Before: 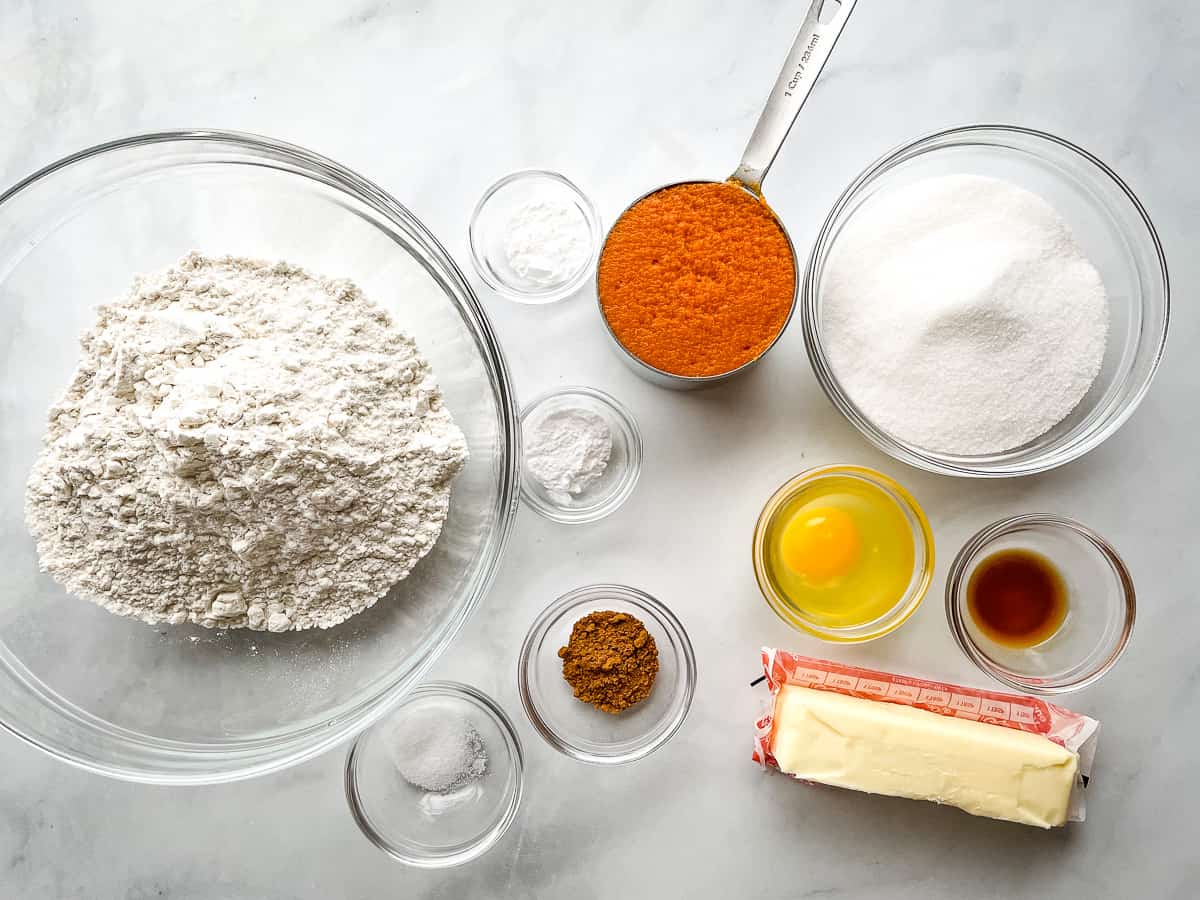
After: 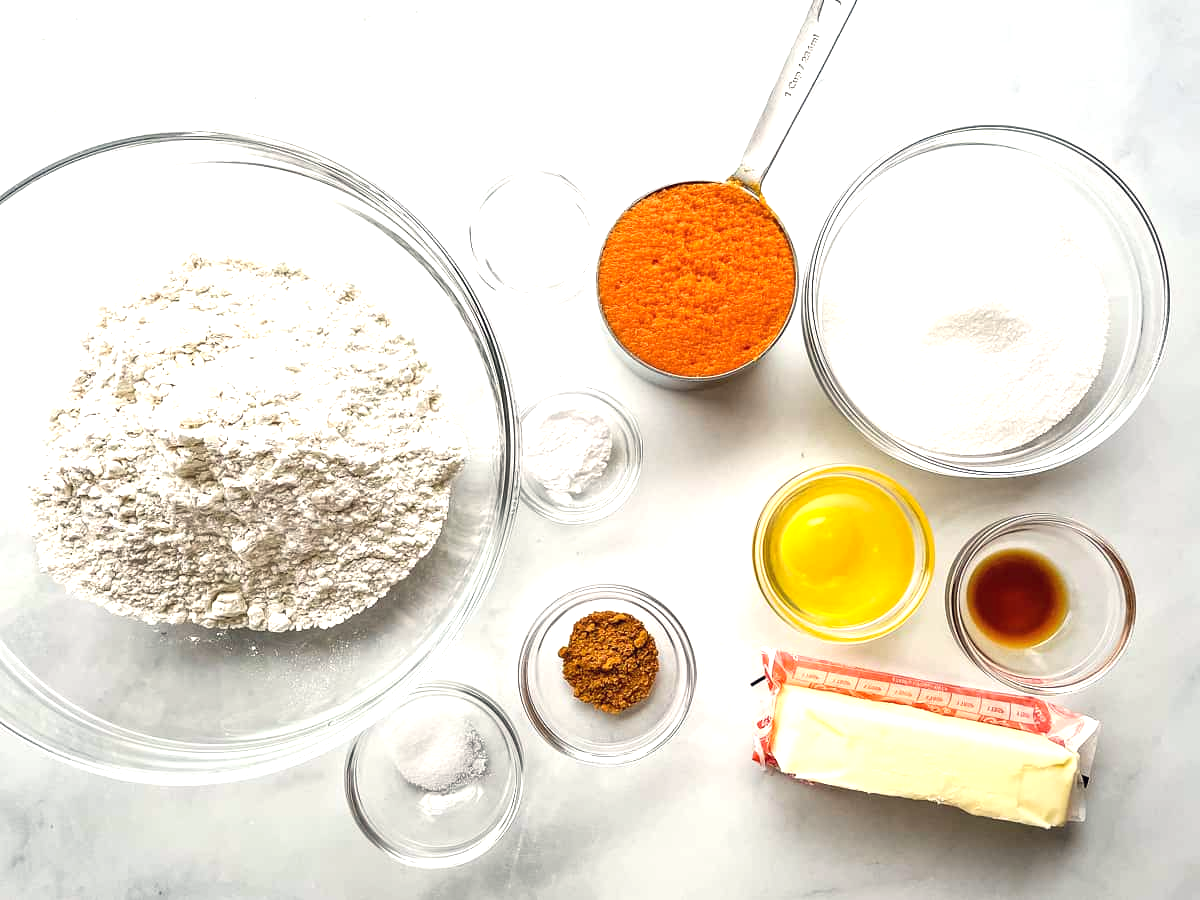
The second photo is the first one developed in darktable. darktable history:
exposure: exposure 0.67 EV, compensate exposure bias true, compensate highlight preservation false
color correction: highlights a* 0.387, highlights b* 2.67, shadows a* -1.33, shadows b* -4.19
